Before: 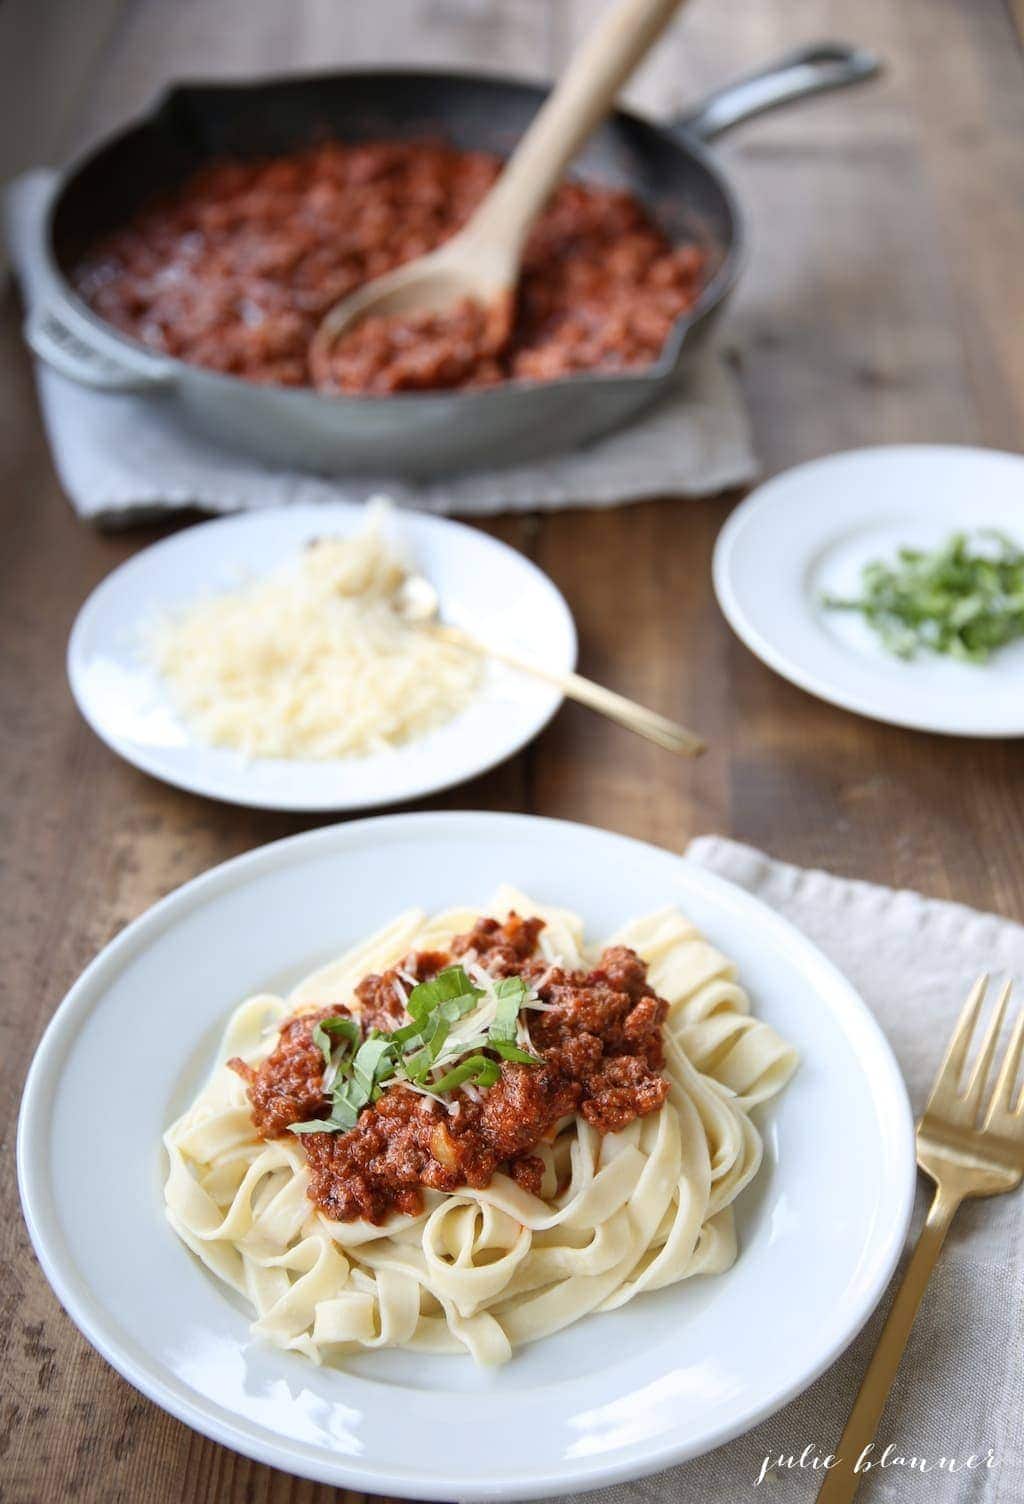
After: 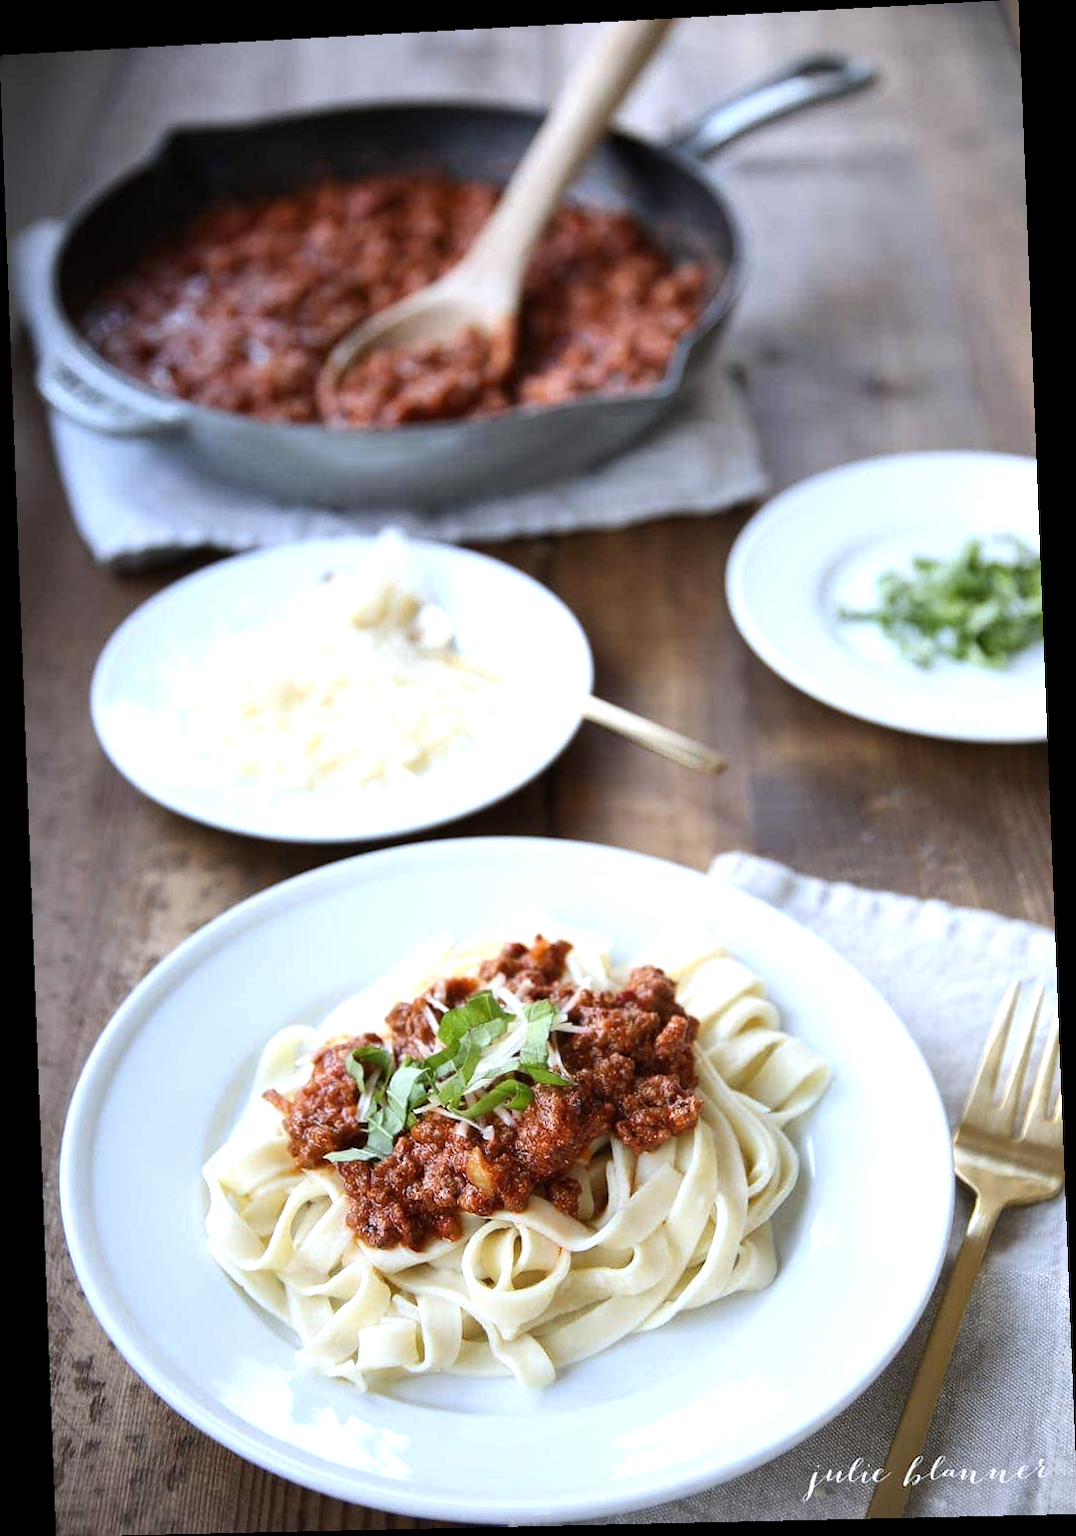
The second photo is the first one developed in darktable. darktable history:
tone equalizer: -8 EV -0.417 EV, -7 EV -0.389 EV, -6 EV -0.333 EV, -5 EV -0.222 EV, -3 EV 0.222 EV, -2 EV 0.333 EV, -1 EV 0.389 EV, +0 EV 0.417 EV, edges refinement/feathering 500, mask exposure compensation -1.57 EV, preserve details no
rotate and perspective: rotation -2.22°, lens shift (horizontal) -0.022, automatic cropping off
white balance: red 0.954, blue 1.079
vignetting: fall-off start 91.19%
